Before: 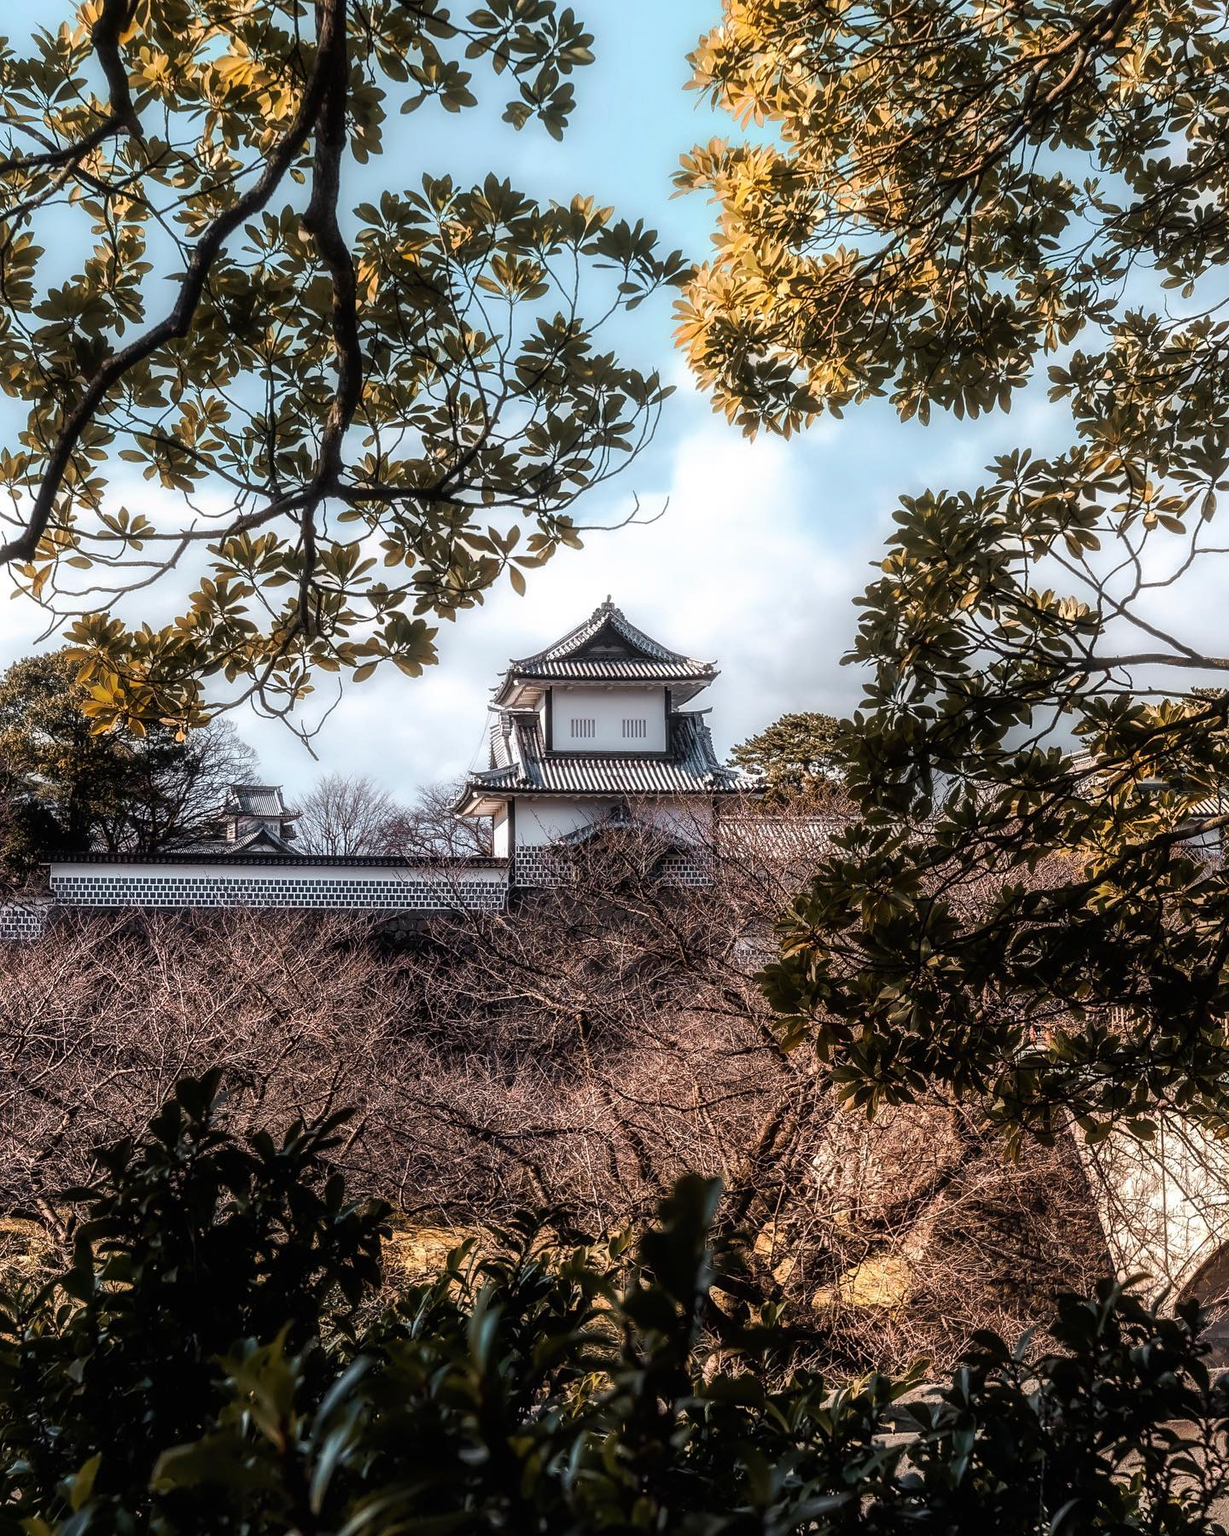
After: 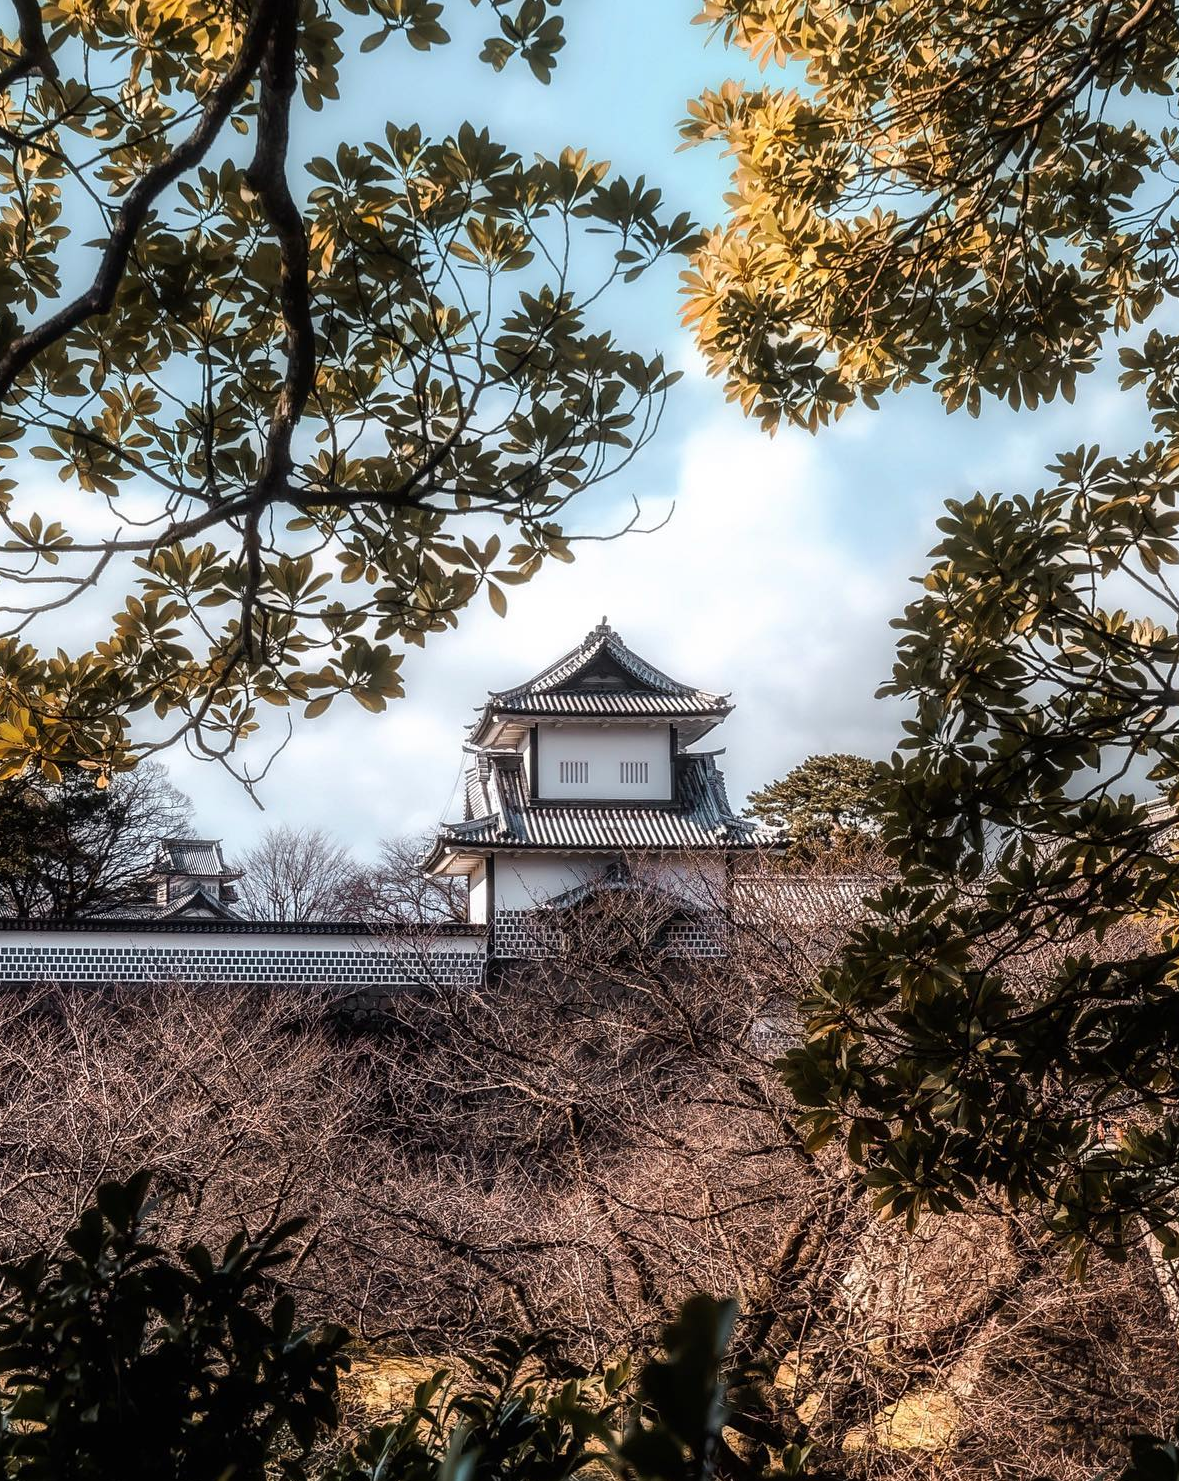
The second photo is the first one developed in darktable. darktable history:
crop and rotate: left 7.6%, top 4.534%, right 10.511%, bottom 13.153%
